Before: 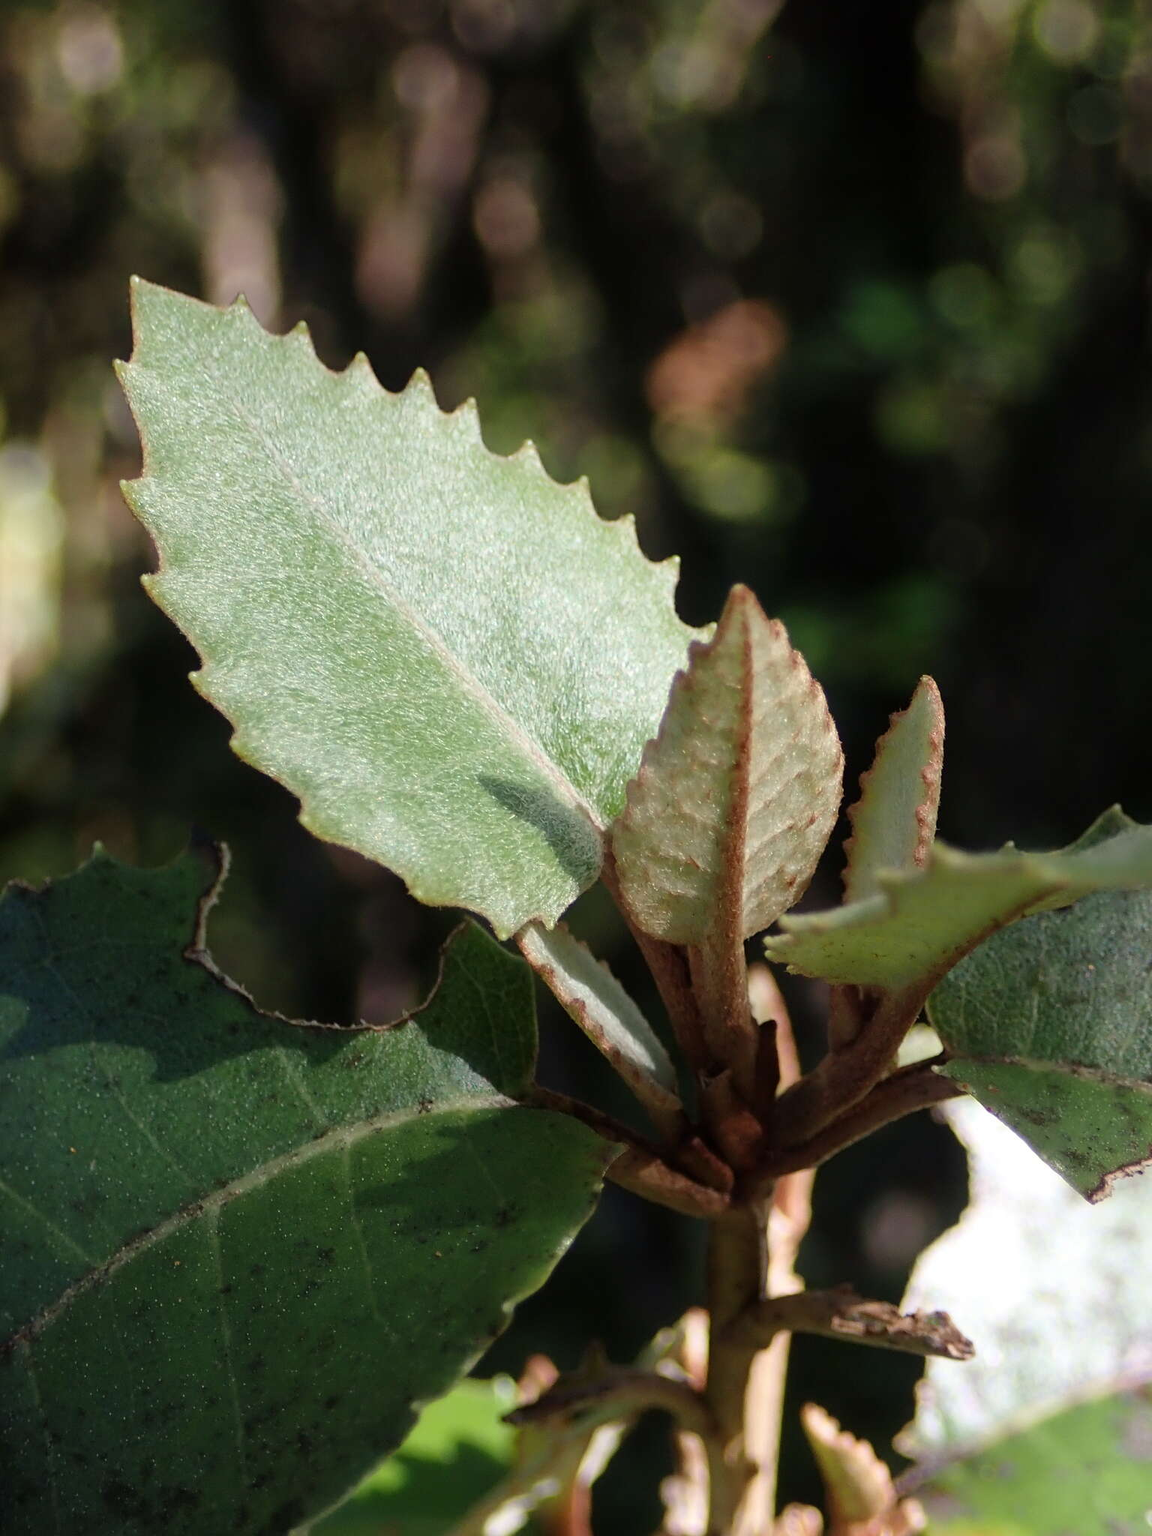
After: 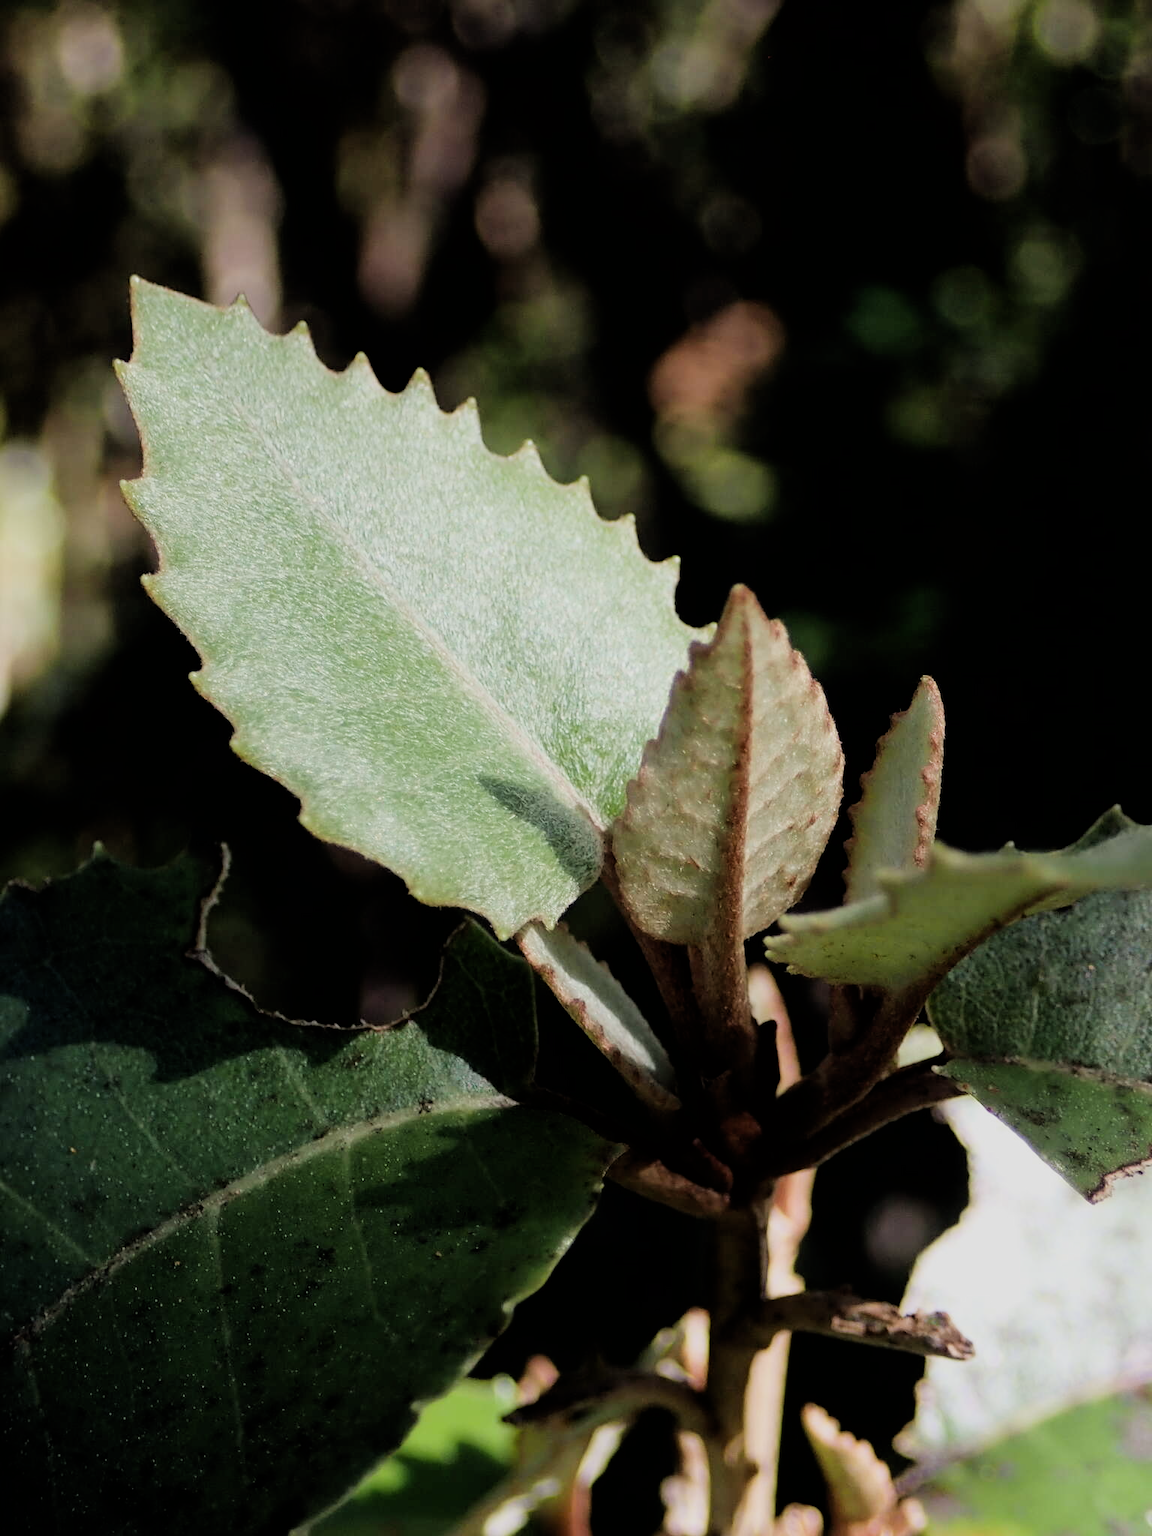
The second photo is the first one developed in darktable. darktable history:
filmic rgb: black relative exposure -5.07 EV, white relative exposure 3.99 EV, threshold 5.96 EV, hardness 2.89, contrast 1.2, highlights saturation mix -31.34%, enable highlight reconstruction true
